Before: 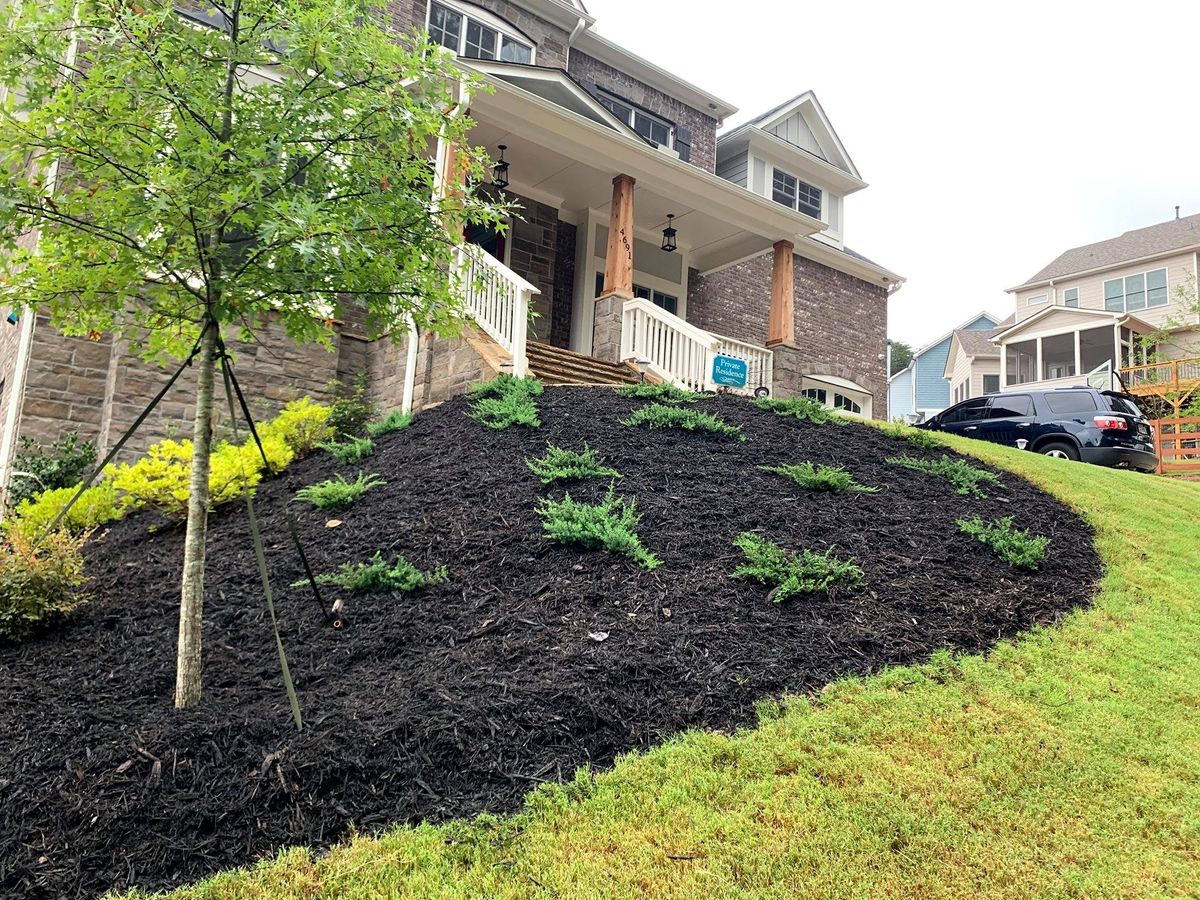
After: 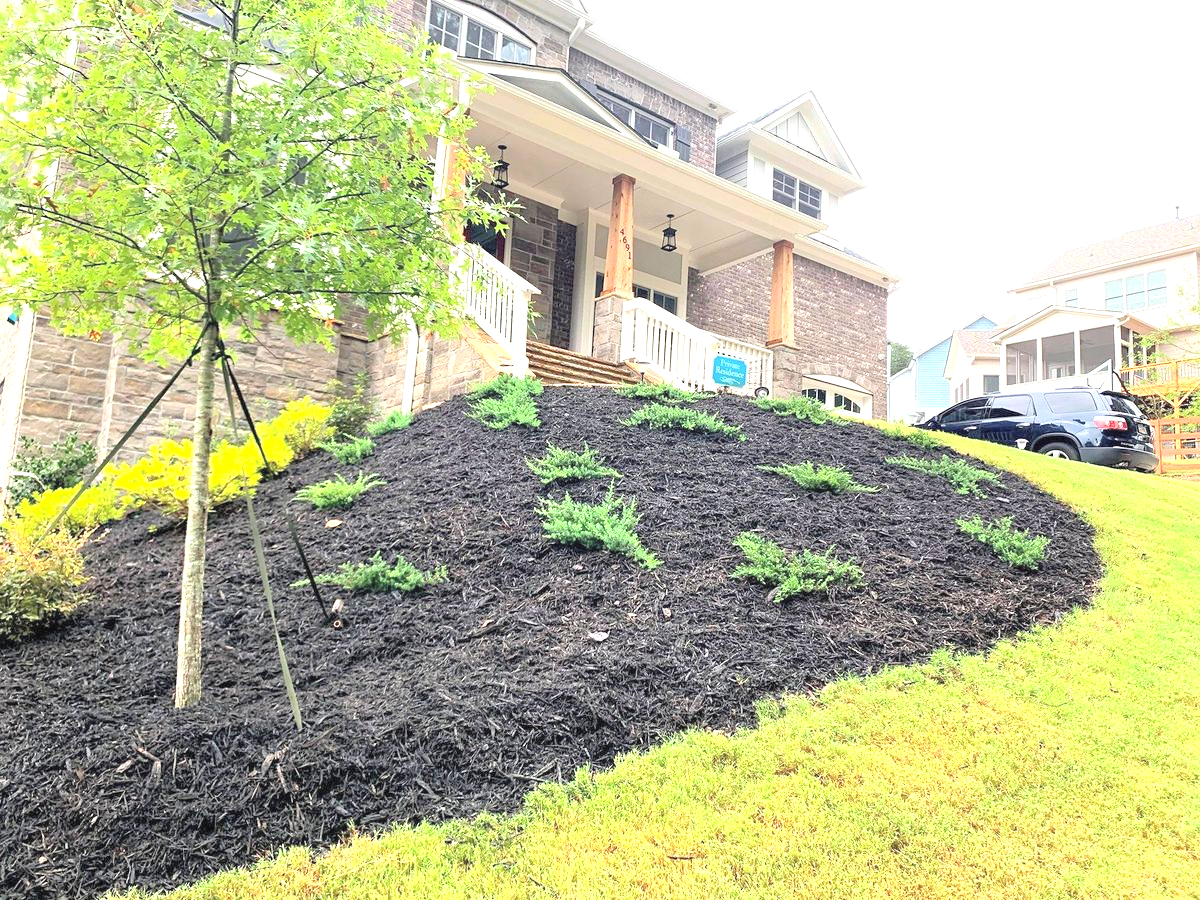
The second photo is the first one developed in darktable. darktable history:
contrast brightness saturation: brightness 0.28
exposure: black level correction 0, exposure 1.1 EV, compensate exposure bias true, compensate highlight preservation false
